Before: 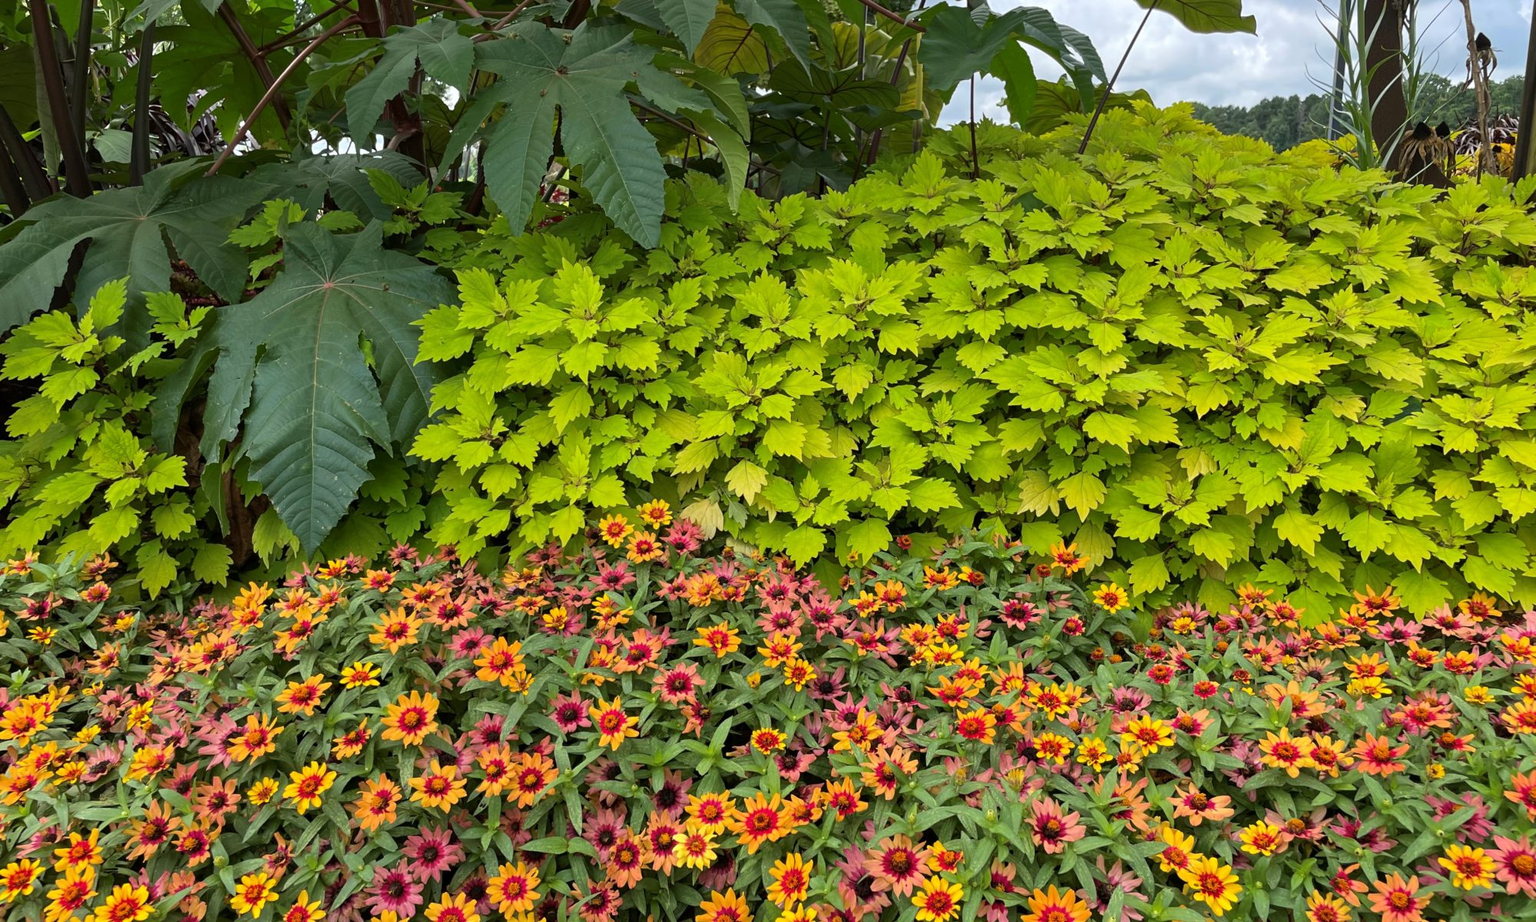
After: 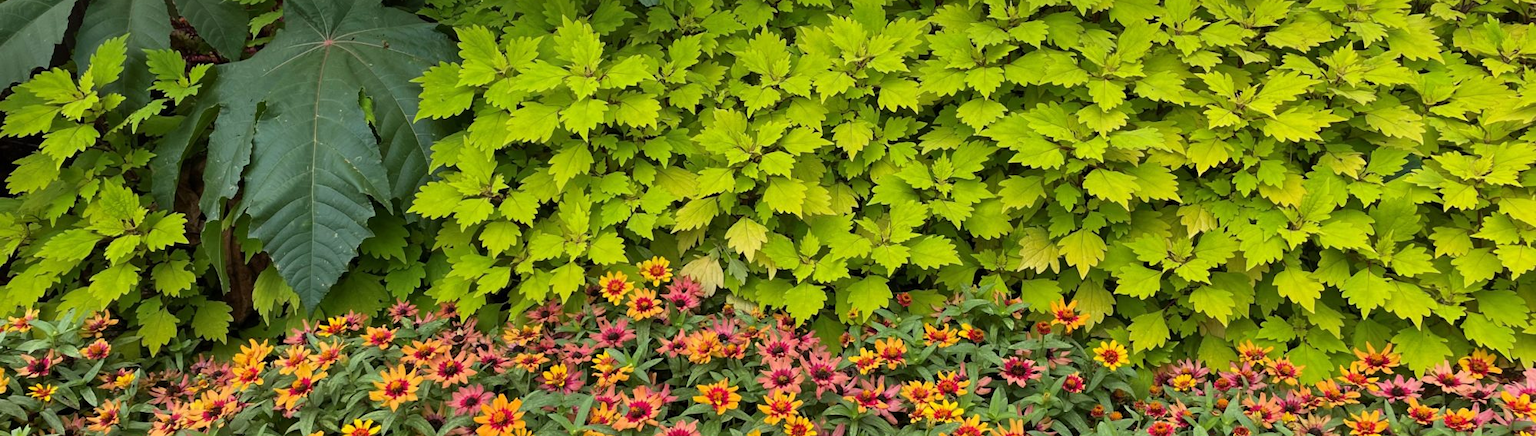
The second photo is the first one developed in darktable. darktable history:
crop and rotate: top 26.415%, bottom 26.235%
